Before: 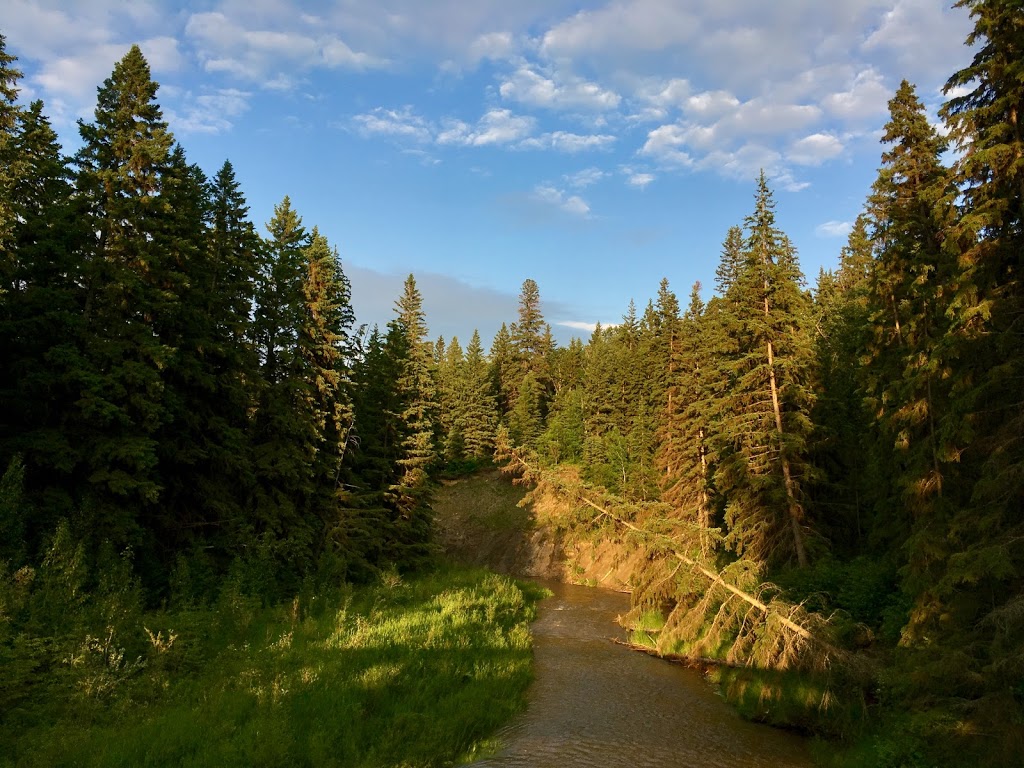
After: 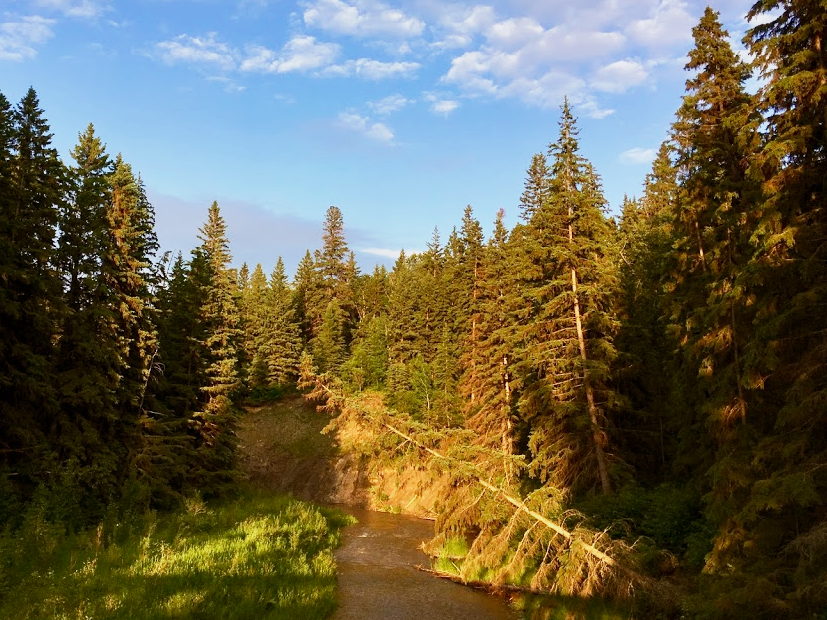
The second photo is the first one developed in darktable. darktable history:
crop: left 19.159%, top 9.58%, bottom 9.58%
rgb levels: mode RGB, independent channels, levels [[0, 0.5, 1], [0, 0.521, 1], [0, 0.536, 1]]
base curve: curves: ch0 [(0, 0) (0.088, 0.125) (0.176, 0.251) (0.354, 0.501) (0.613, 0.749) (1, 0.877)], preserve colors none
color calibration: x 0.367, y 0.379, temperature 4395.86 K
